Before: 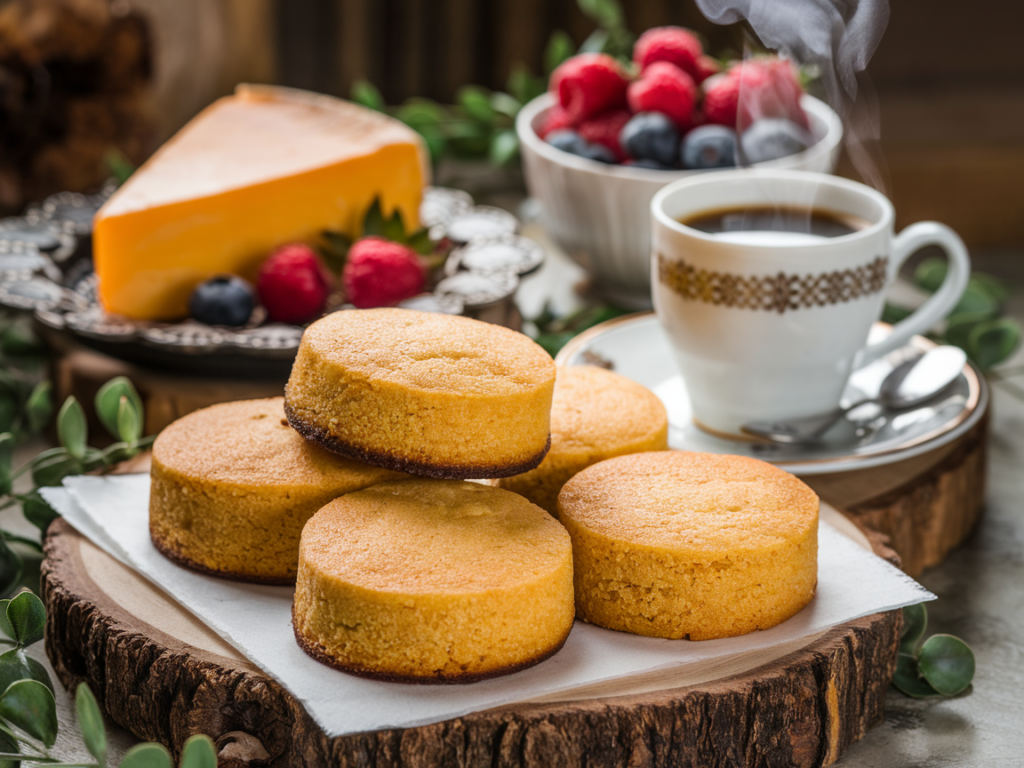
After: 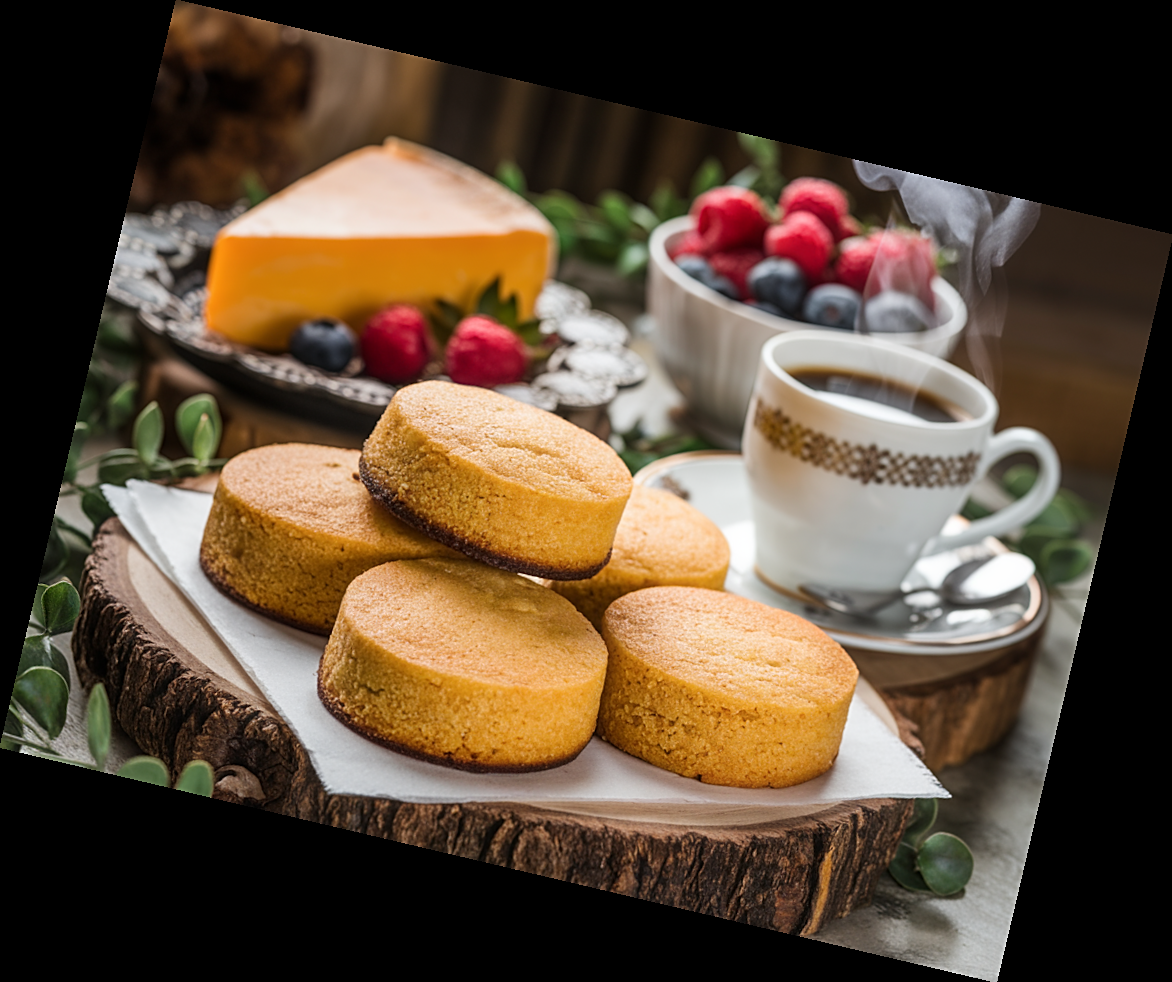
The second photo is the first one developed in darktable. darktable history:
rotate and perspective: rotation 13.27°, automatic cropping off
haze removal: strength -0.05
sharpen: on, module defaults
contrast brightness saturation: contrast 0.05
